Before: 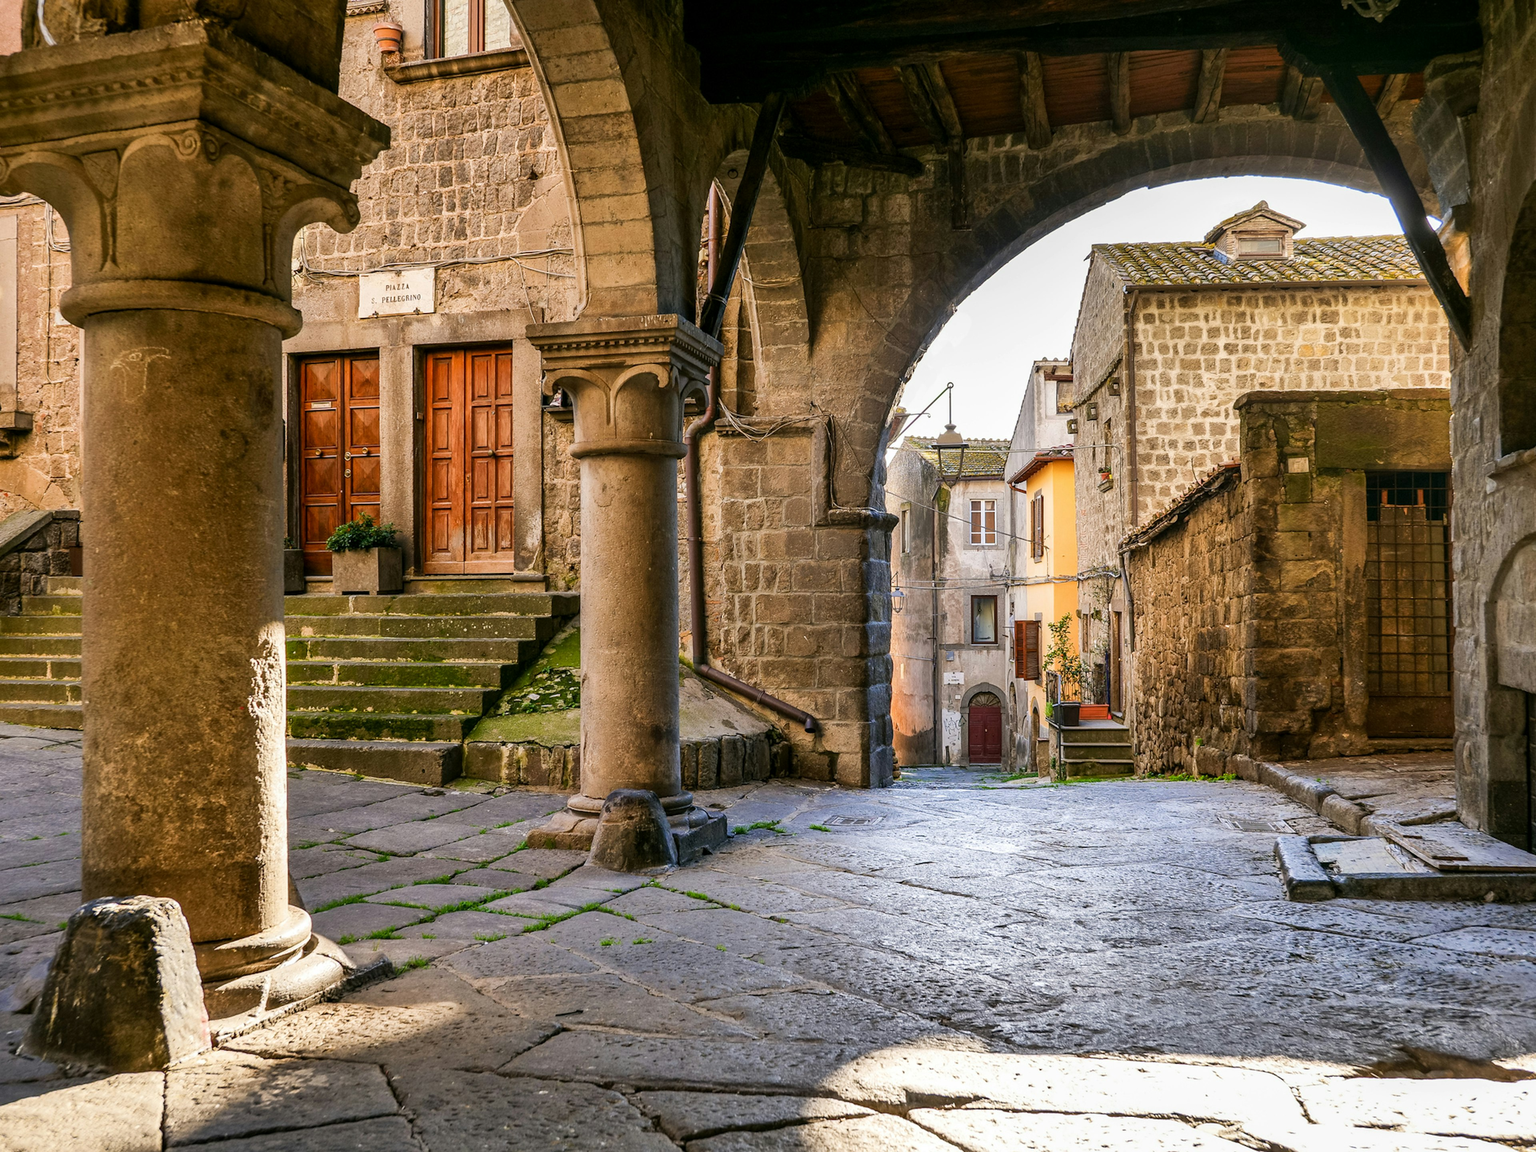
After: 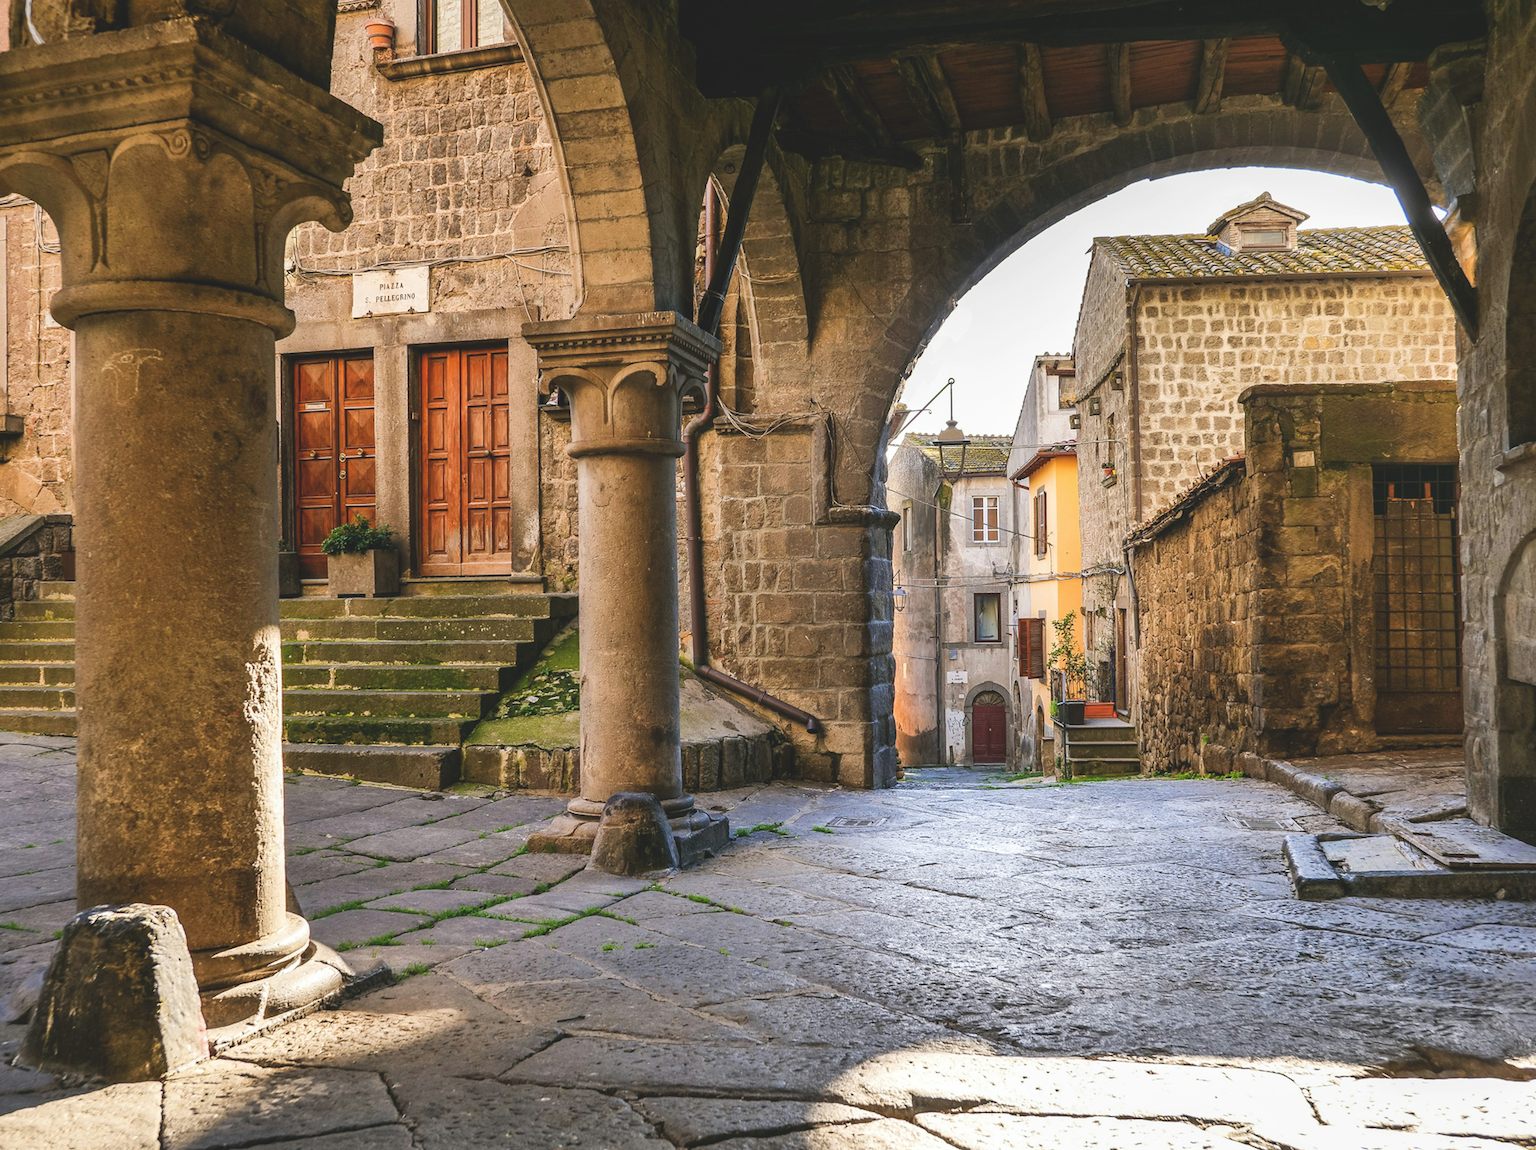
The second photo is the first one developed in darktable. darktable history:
exposure: black level correction -0.015, compensate highlight preservation false
rotate and perspective: rotation -0.45°, automatic cropping original format, crop left 0.008, crop right 0.992, crop top 0.012, crop bottom 0.988
